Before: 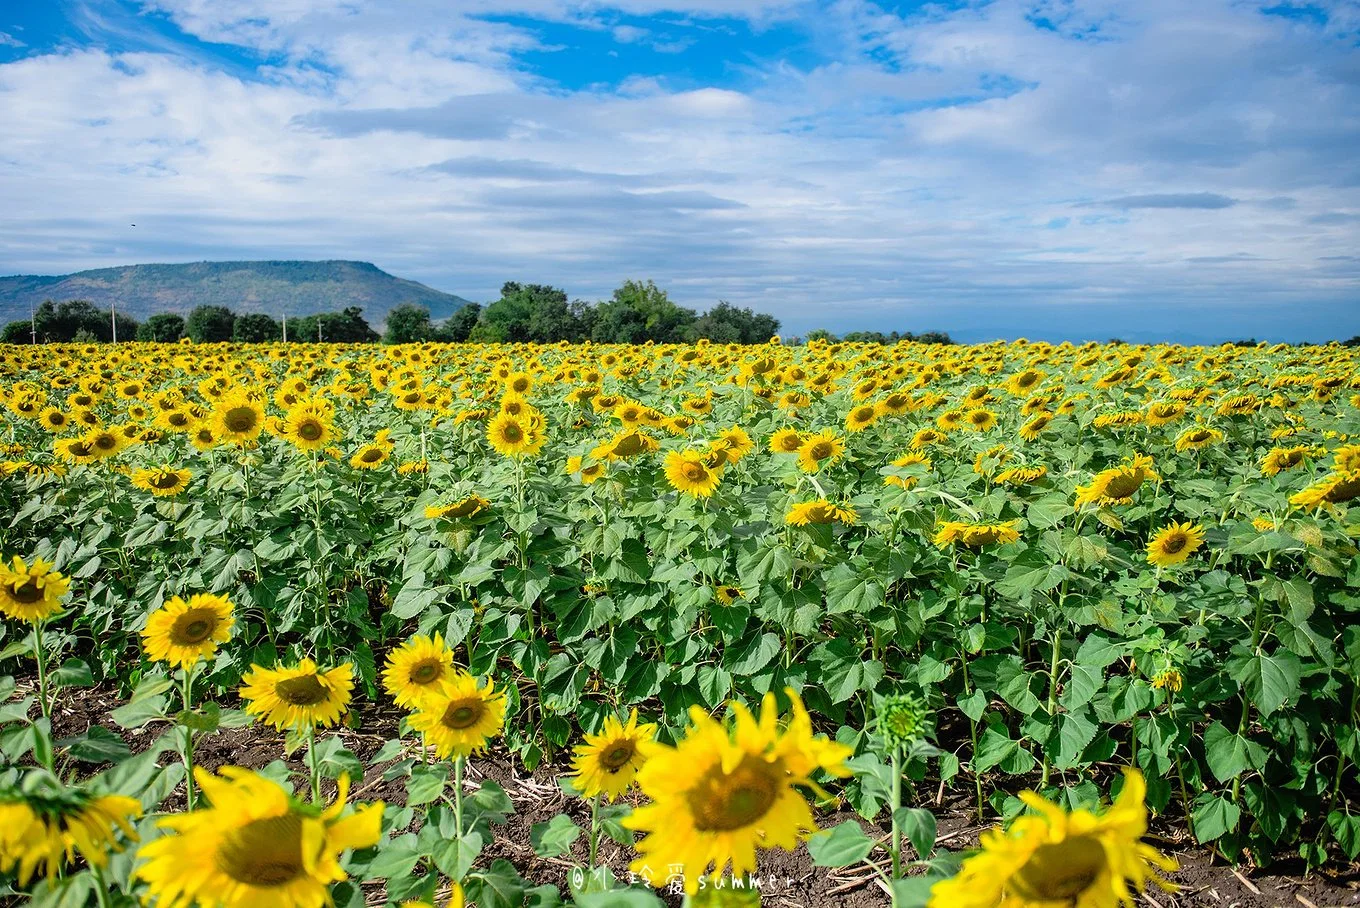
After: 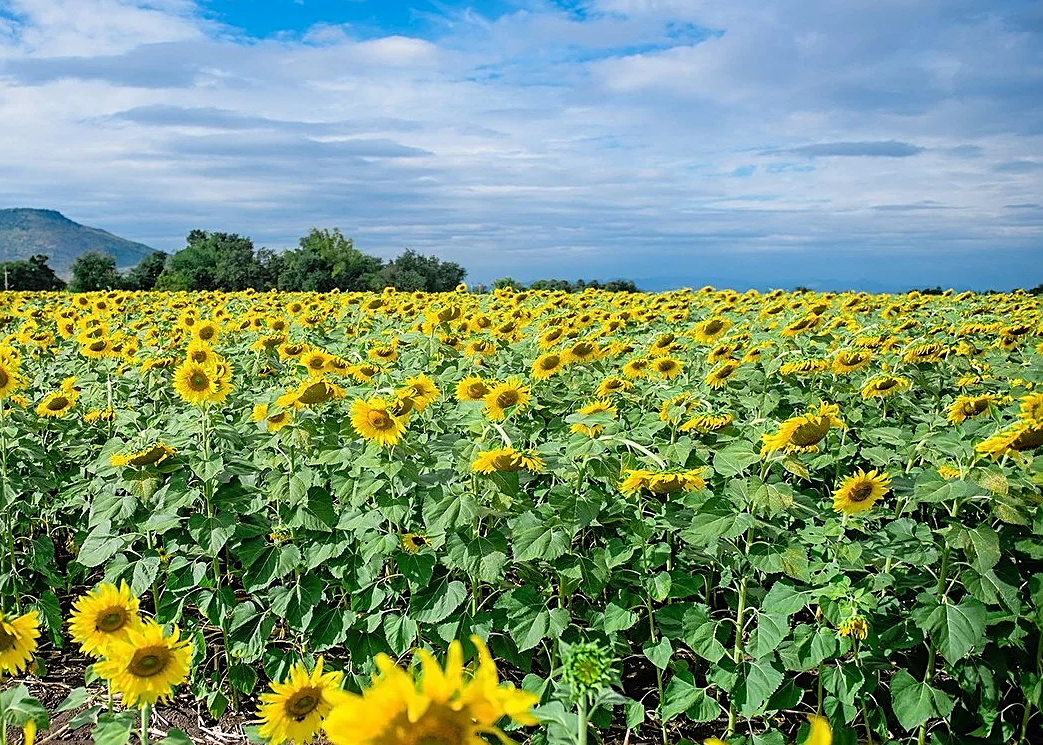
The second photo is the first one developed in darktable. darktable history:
sharpen: on, module defaults
color correction: highlights a* -0.182, highlights b* -0.124
crop: left 23.095%, top 5.827%, bottom 11.854%
